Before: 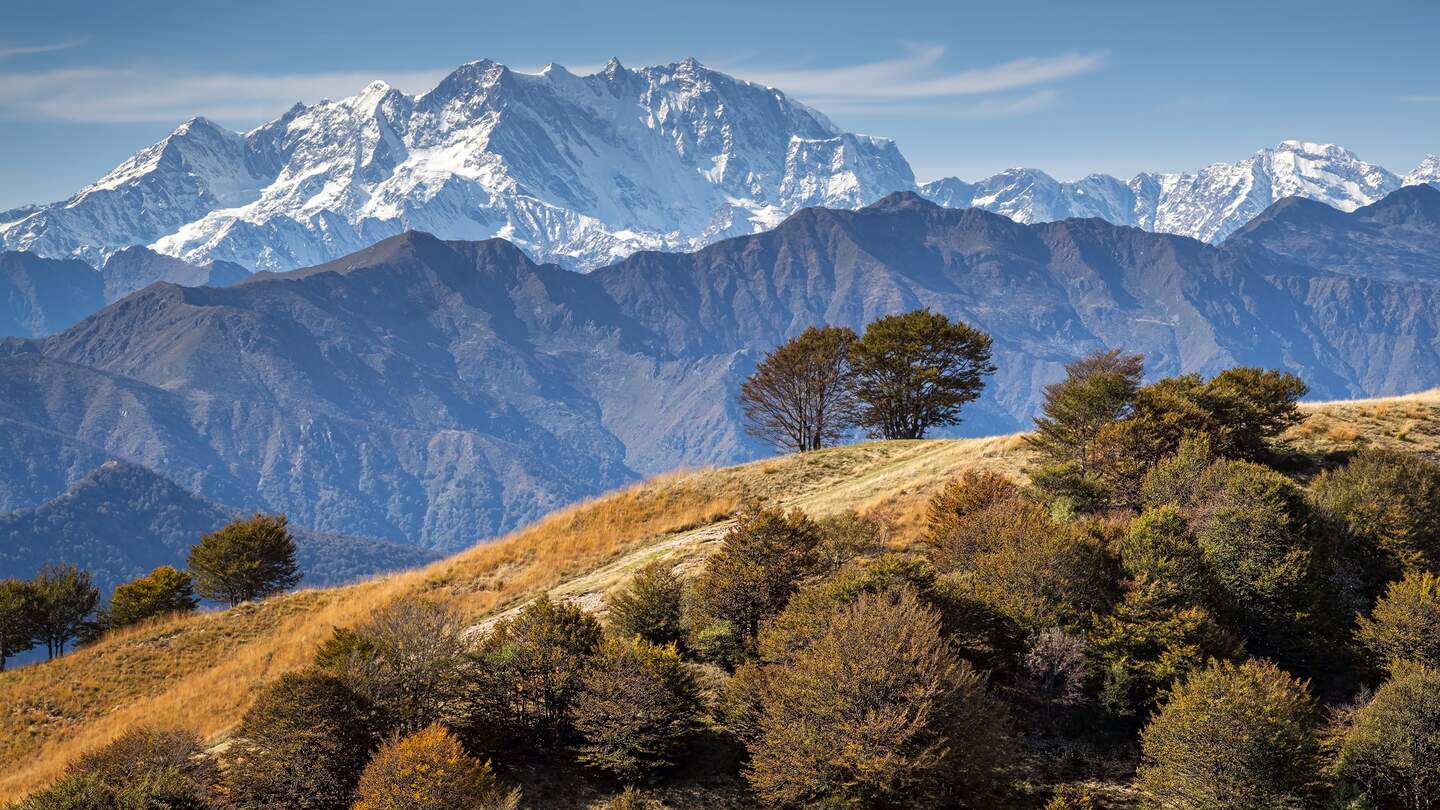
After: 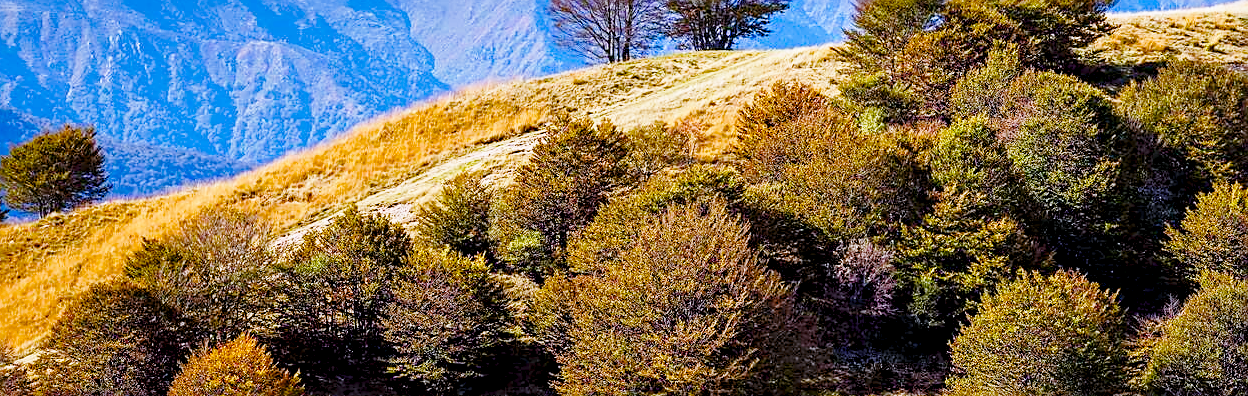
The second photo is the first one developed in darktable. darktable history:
crop and rotate: left 13.306%, top 48.129%, bottom 2.928%
color balance rgb: global offset › luminance -0.5%, perceptual saturation grading › highlights -17.77%, perceptual saturation grading › mid-tones 33.1%, perceptual saturation grading › shadows 50.52%, perceptual brilliance grading › highlights 10.8%, perceptual brilliance grading › shadows -10.8%, global vibrance 24.22%, contrast -25%
base curve: curves: ch0 [(0, 0) (0.028, 0.03) (0.121, 0.232) (0.46, 0.748) (0.859, 0.968) (1, 1)], preserve colors none
sharpen: on, module defaults
white balance: red 0.967, blue 1.119, emerald 0.756
